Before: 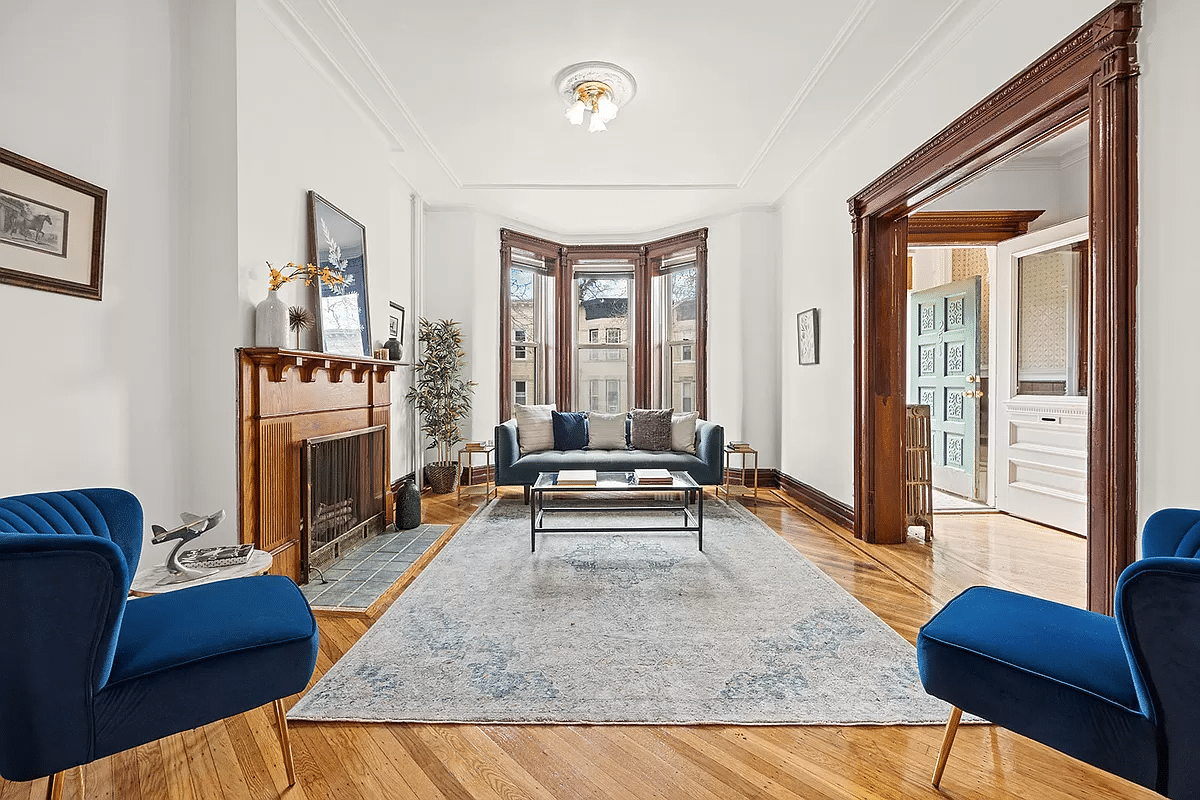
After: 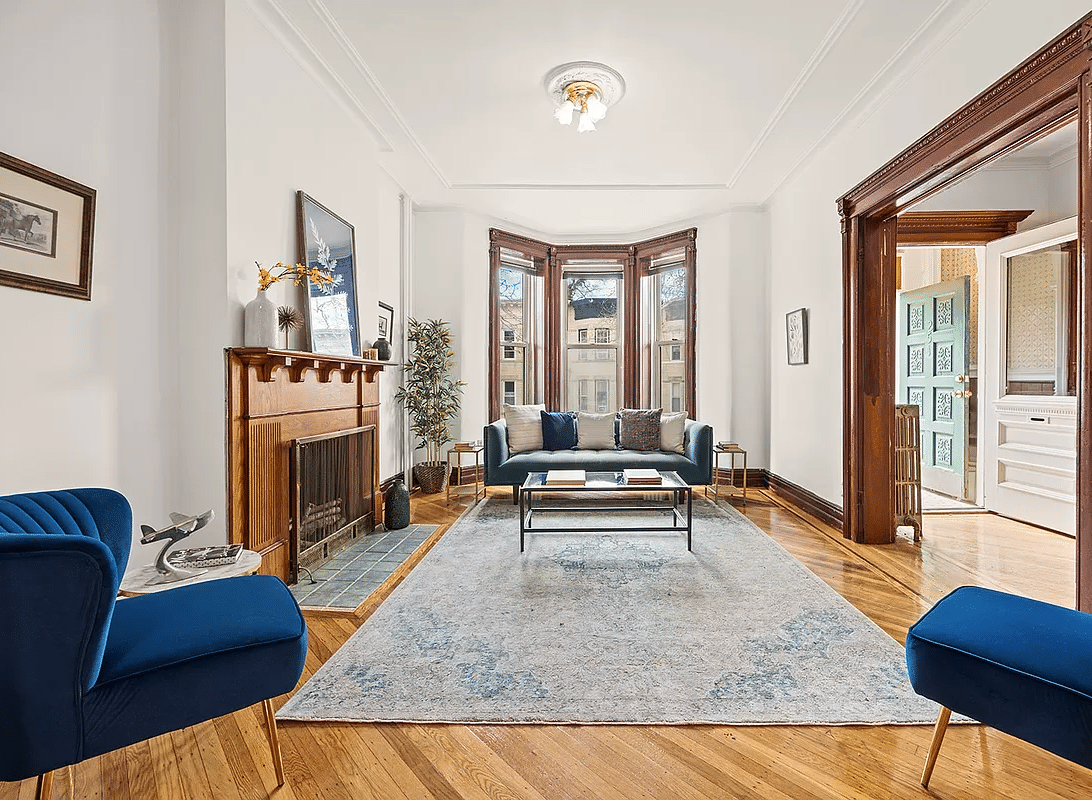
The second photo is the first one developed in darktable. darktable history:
crop and rotate: left 0.995%, right 7.922%
velvia: on, module defaults
